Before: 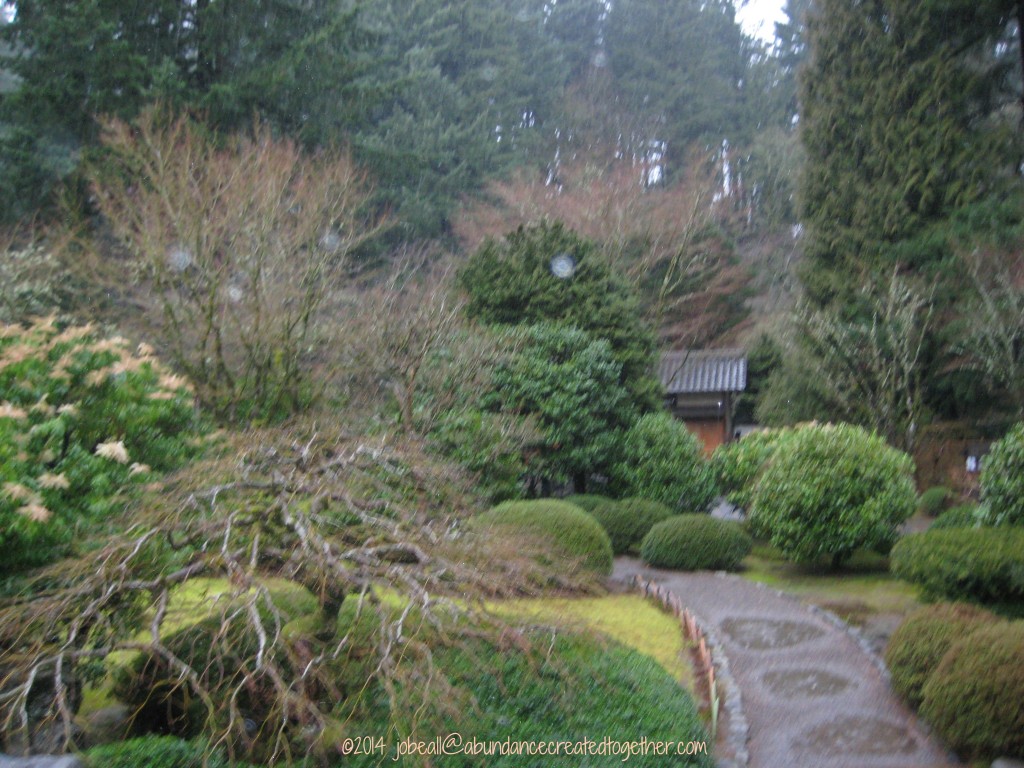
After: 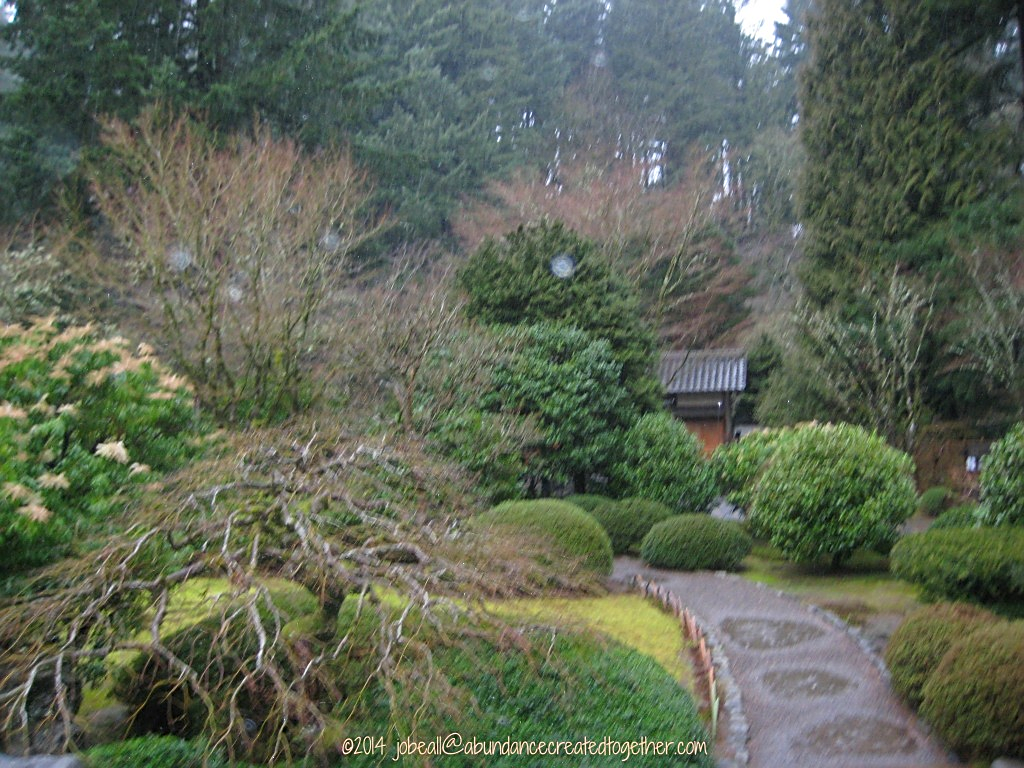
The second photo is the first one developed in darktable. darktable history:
sharpen: on, module defaults
color correction: highlights b* 0.063, saturation 1.09
